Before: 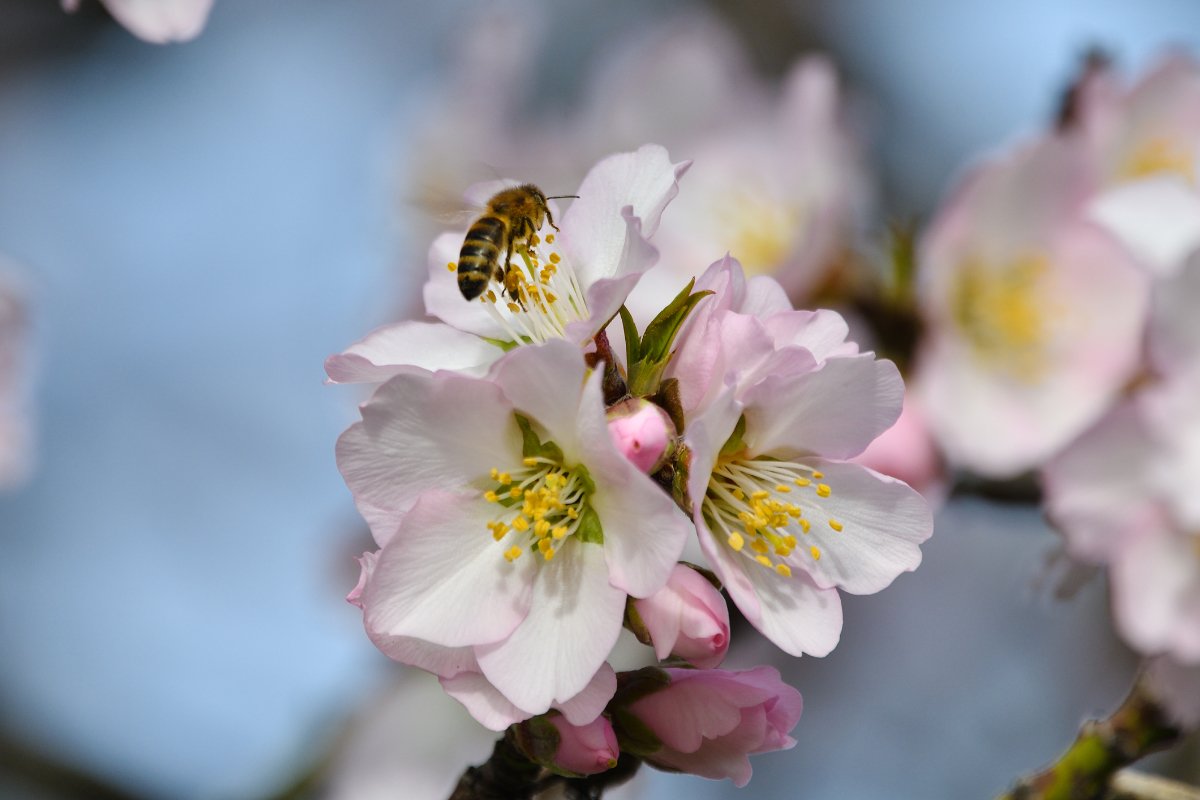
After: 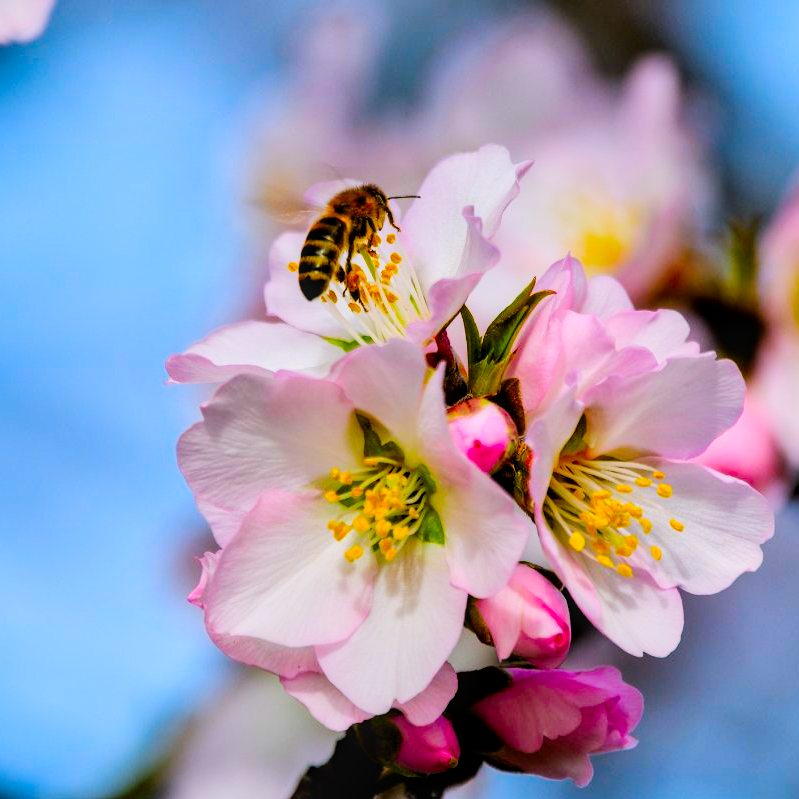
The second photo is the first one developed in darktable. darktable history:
color correction: highlights a* 1.59, highlights b* -1.76, saturation 2.44
crop and rotate: left 13.328%, right 20.026%
exposure: black level correction 0.001, exposure 0.138 EV, compensate highlight preservation false
local contrast: on, module defaults
filmic rgb: black relative exposure -5.13 EV, white relative exposure 3.98 EV, hardness 2.9, contrast 1.4, highlights saturation mix -31.07%
